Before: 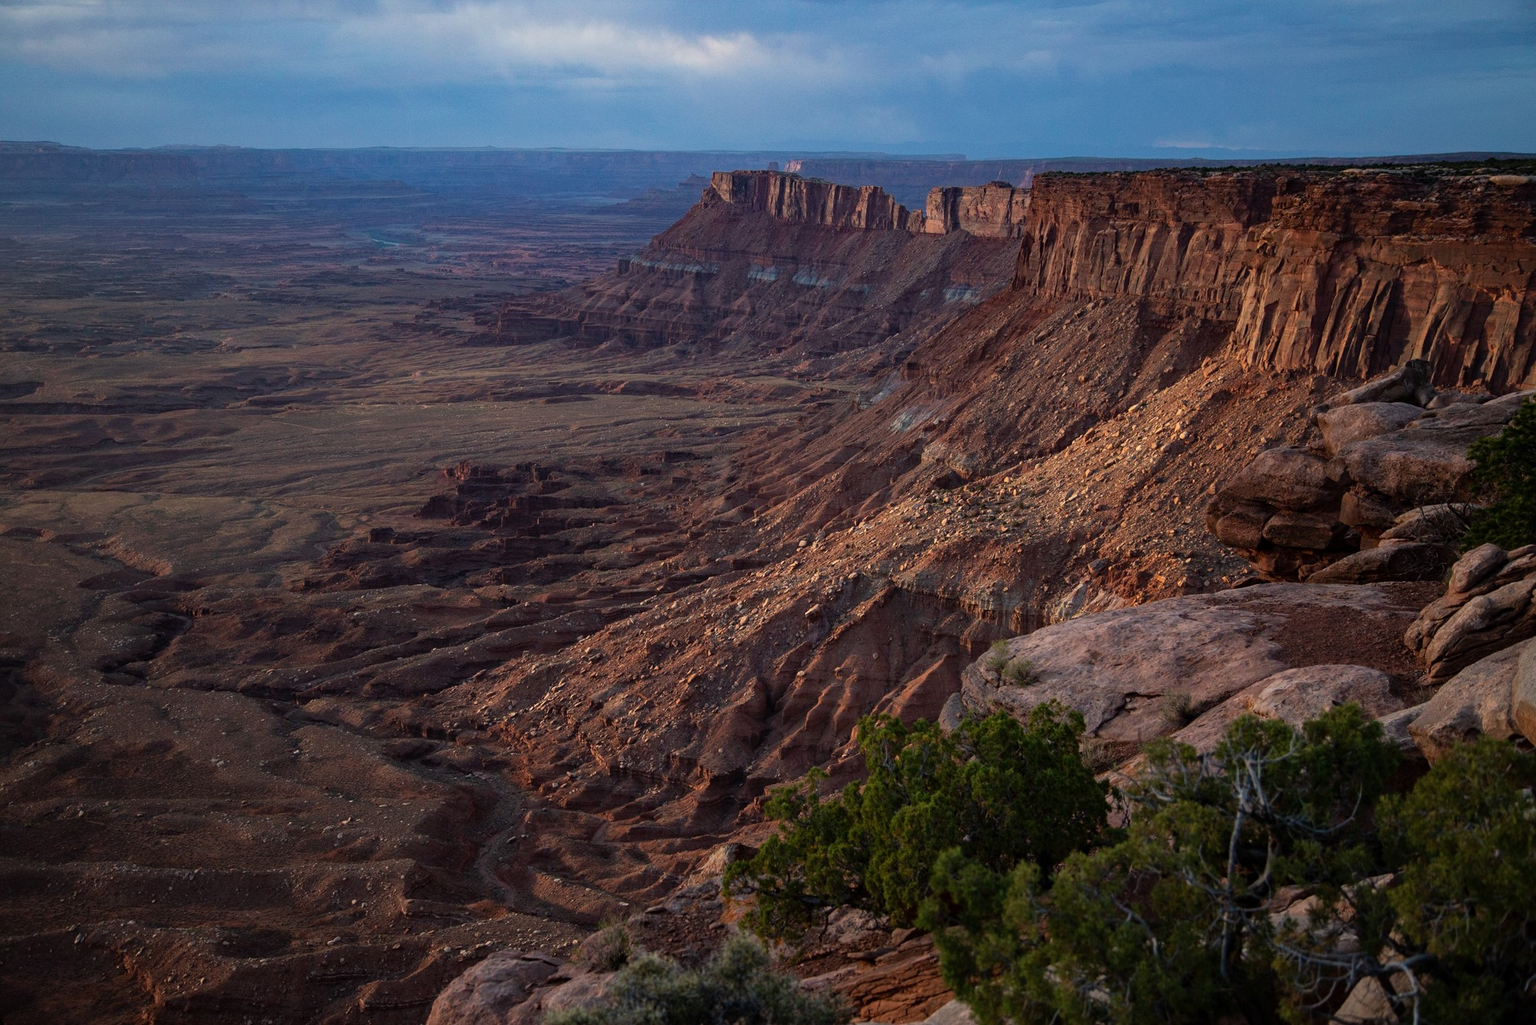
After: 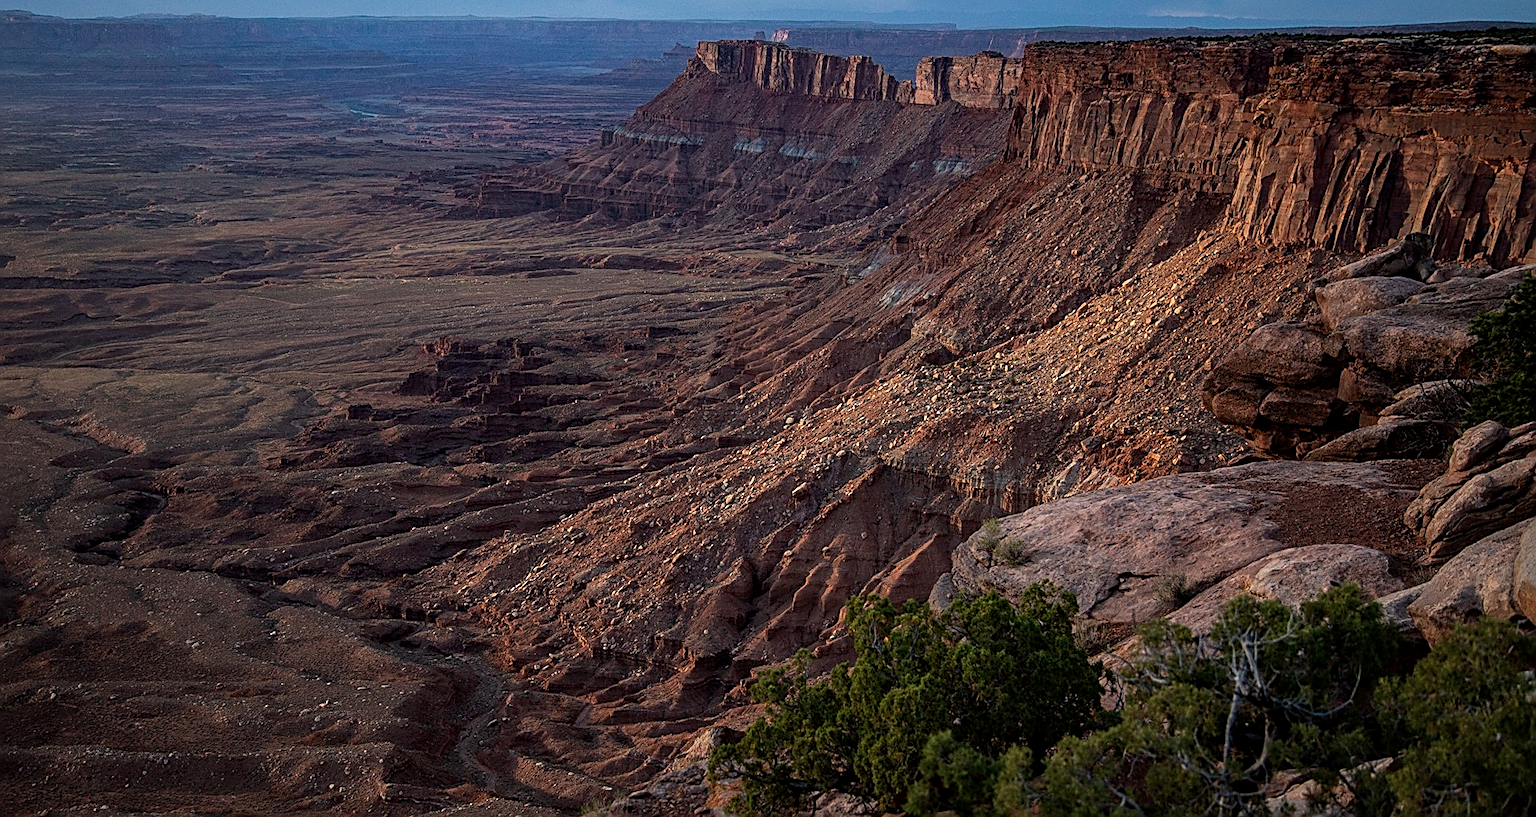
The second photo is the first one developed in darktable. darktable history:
crop and rotate: left 1.916%, top 12.864%, right 0.132%, bottom 8.925%
sharpen: amount 1.014
local contrast: on, module defaults
